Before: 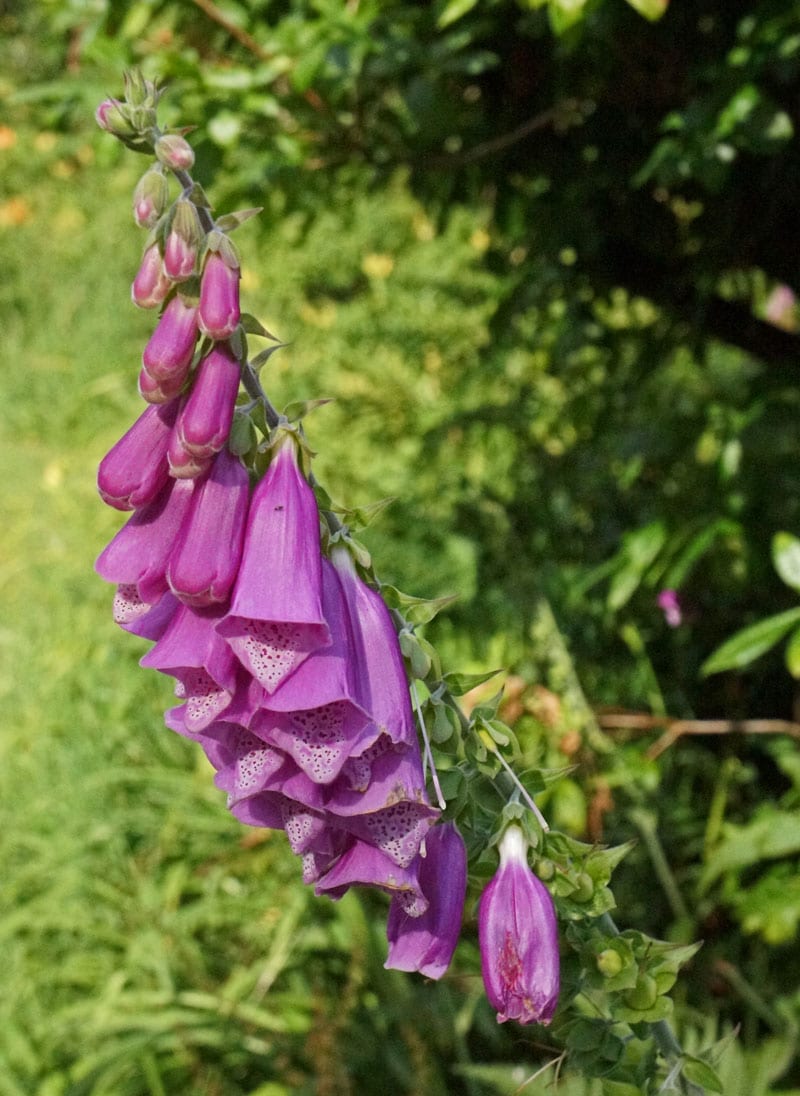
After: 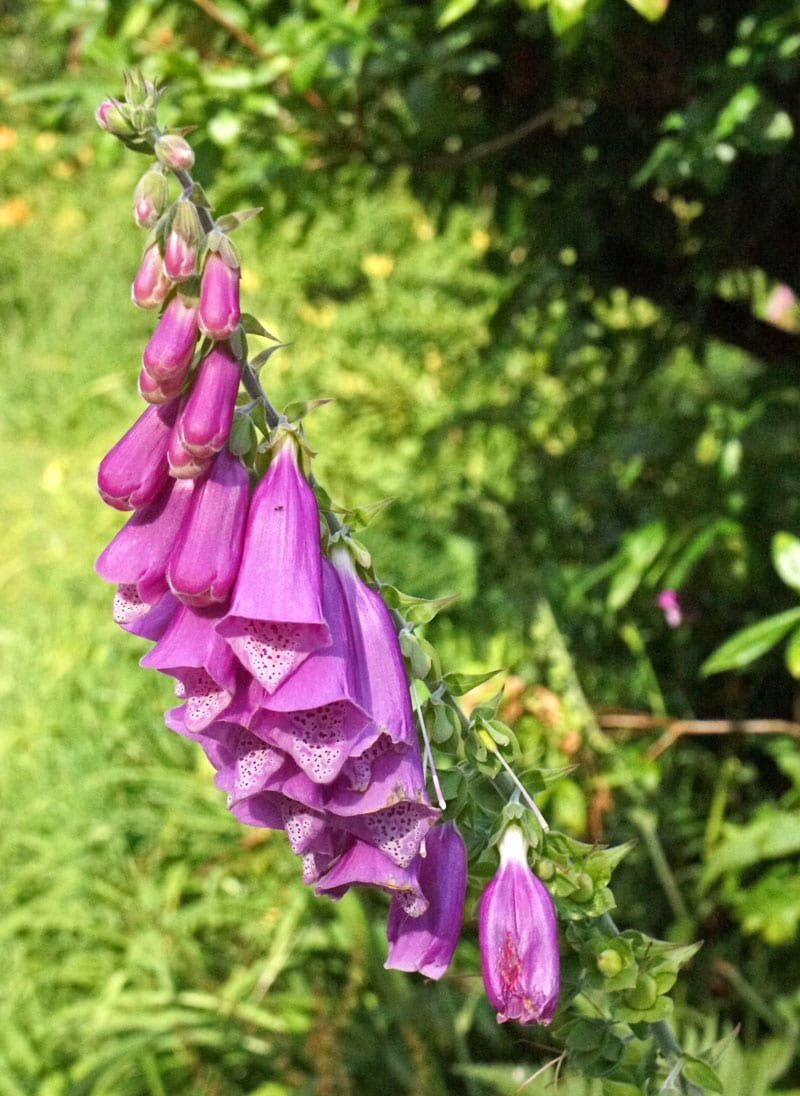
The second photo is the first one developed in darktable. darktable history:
exposure: exposure 0.6 EV, compensate highlight preservation false
shadows and highlights: shadows 37.27, highlights -28.18, soften with gaussian
